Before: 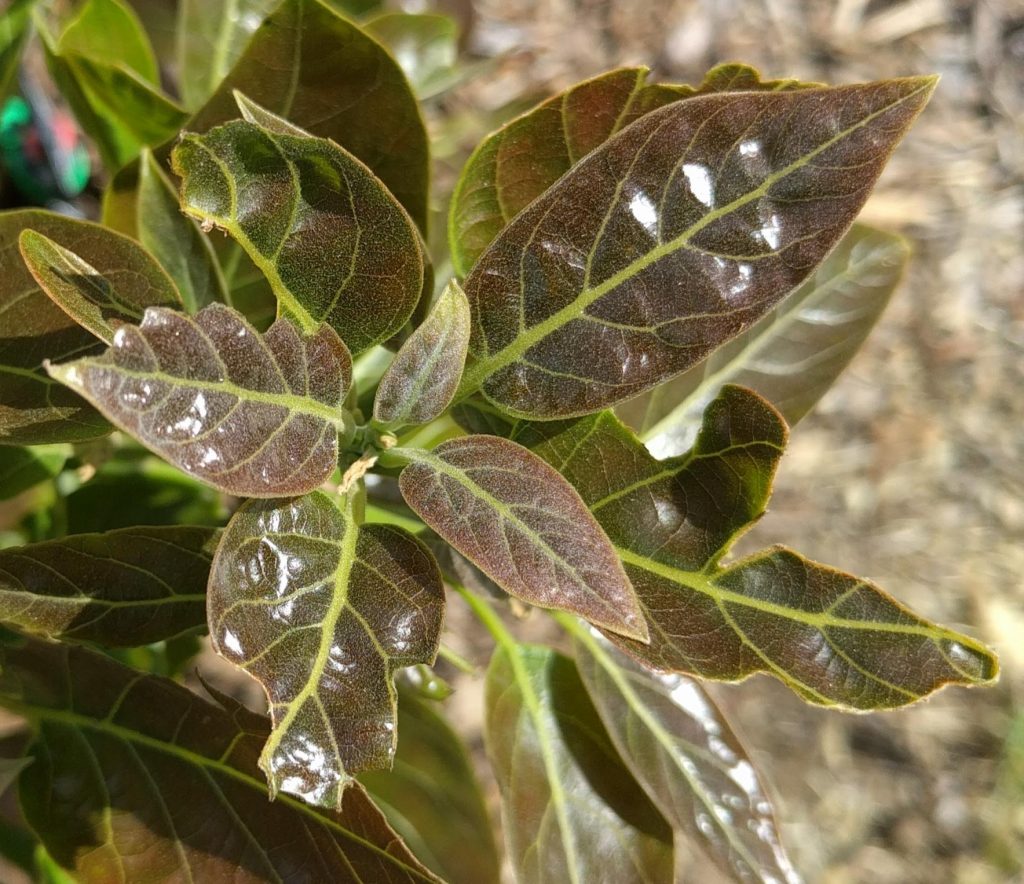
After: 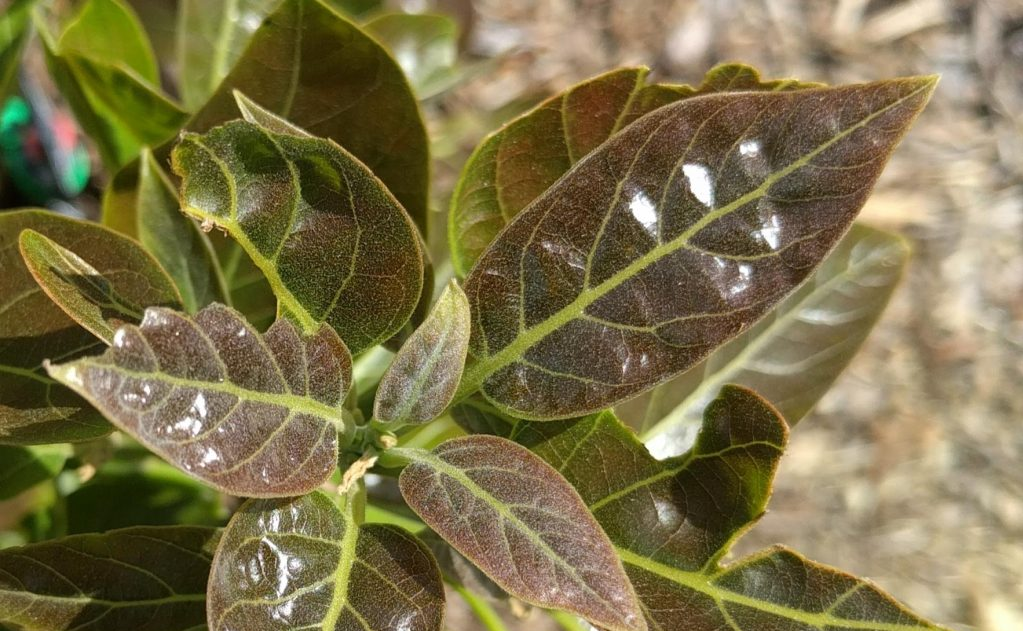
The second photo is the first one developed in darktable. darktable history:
crop: bottom 28.576%
tone equalizer: -7 EV 0.13 EV, smoothing diameter 25%, edges refinement/feathering 10, preserve details guided filter
